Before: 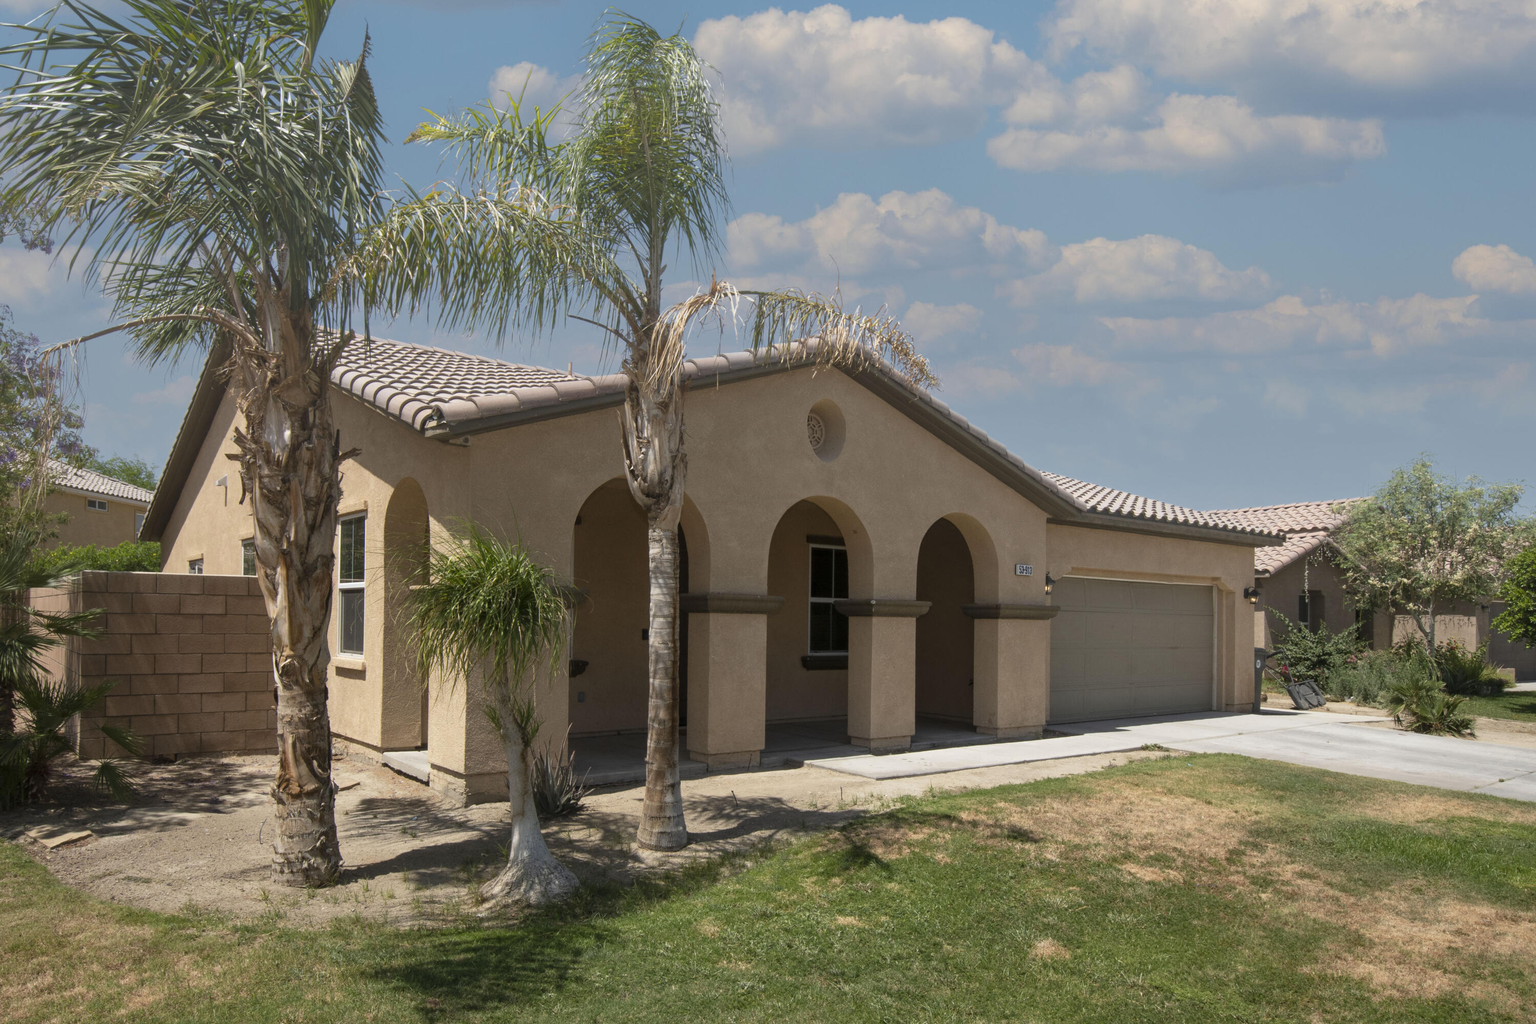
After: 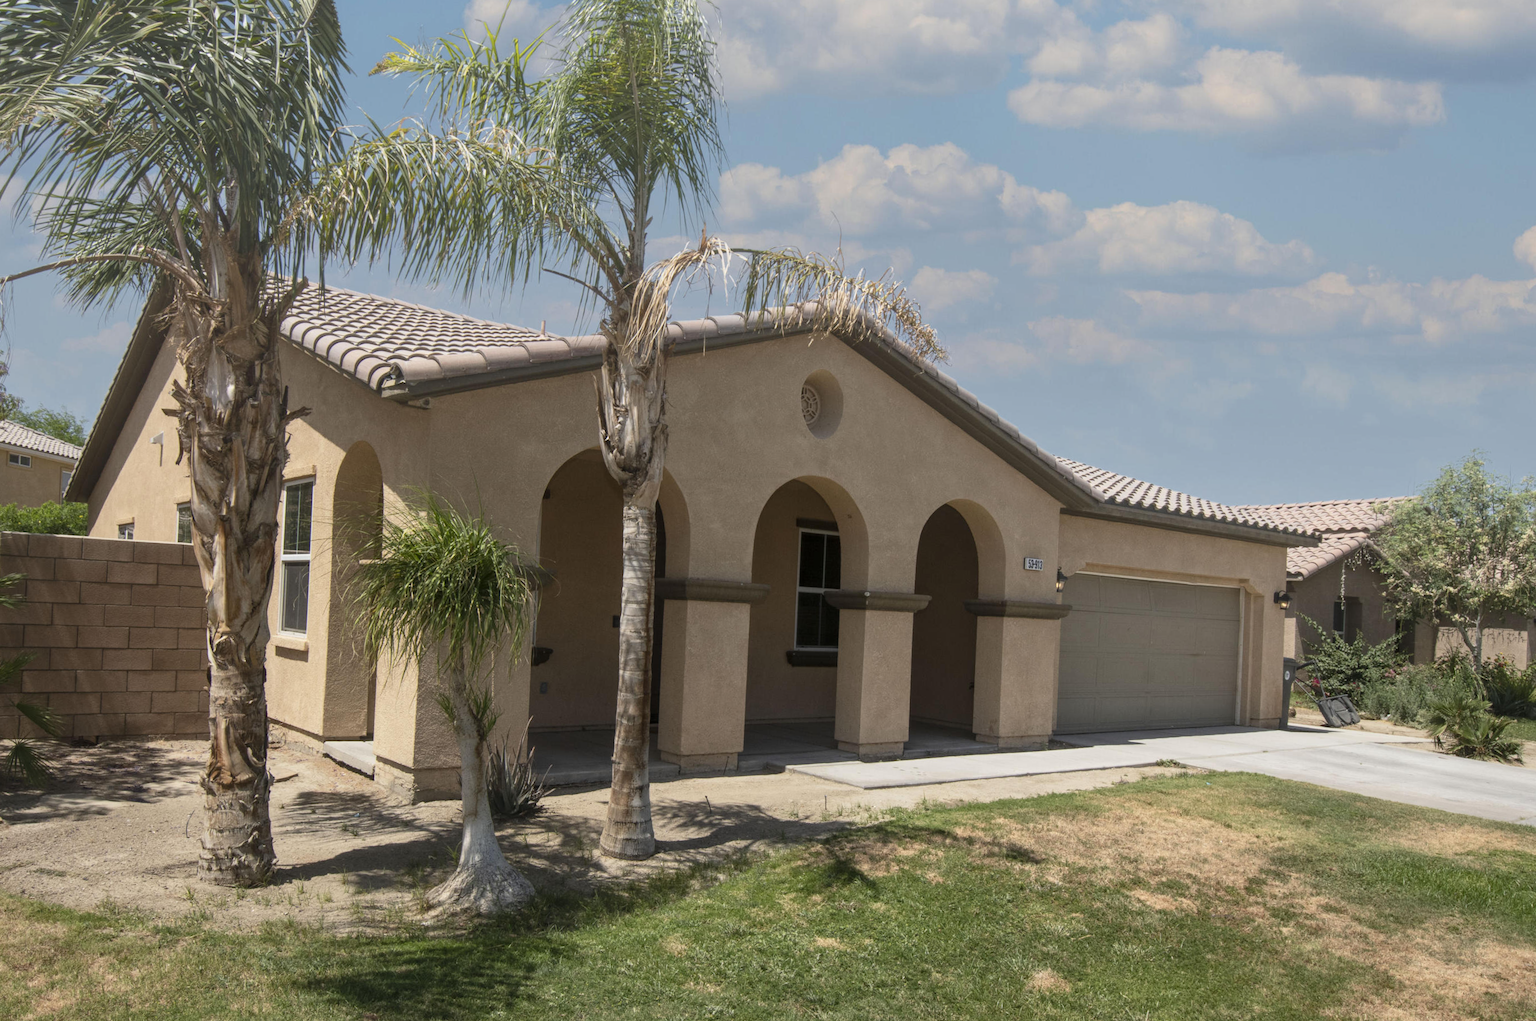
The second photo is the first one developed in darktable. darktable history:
crop and rotate: angle -1.84°, left 3.087%, top 4.18%, right 1.365%, bottom 0.513%
local contrast: detail 110%
tone curve: curves: ch0 [(0, 0) (0.251, 0.254) (0.689, 0.733) (1, 1)], color space Lab, independent channels, preserve colors none
